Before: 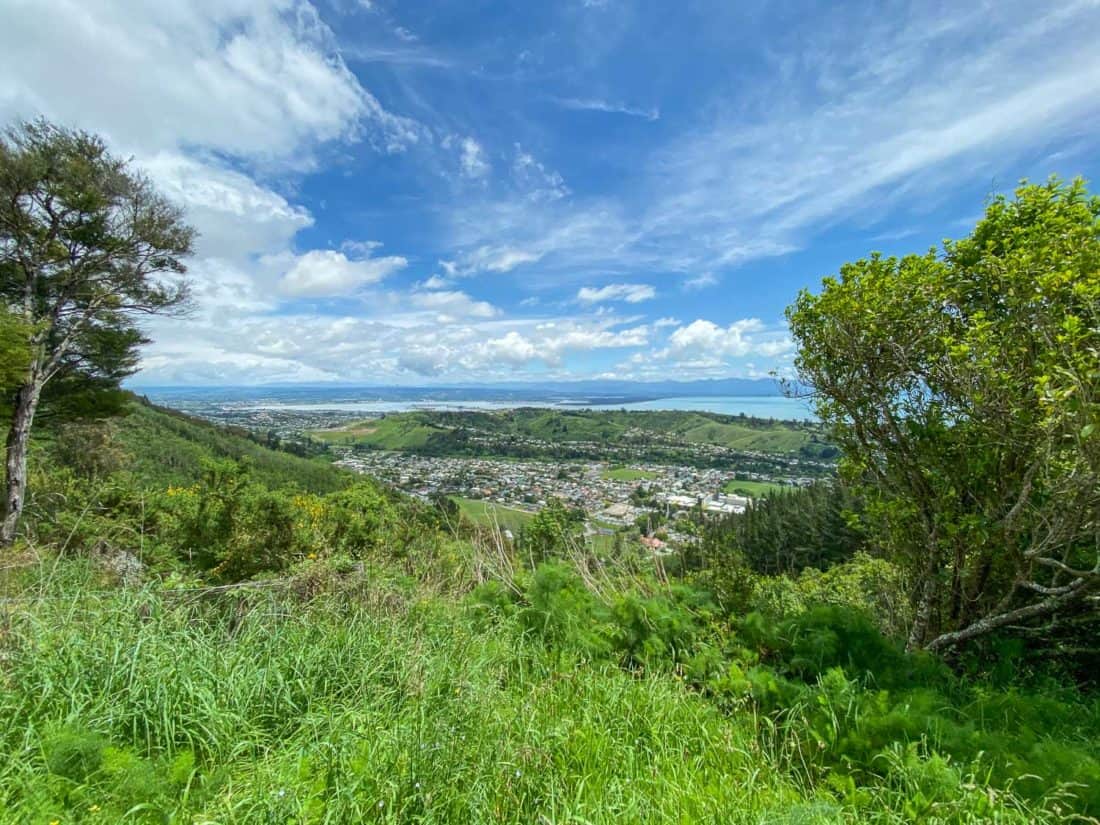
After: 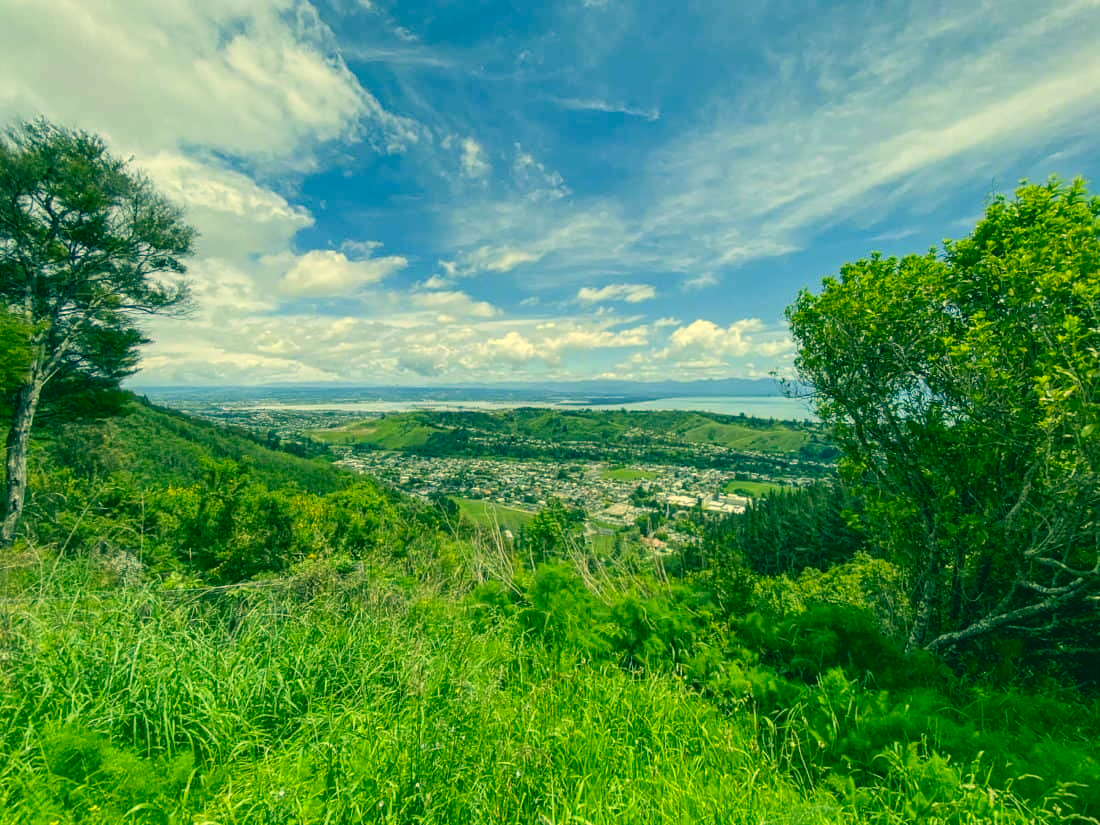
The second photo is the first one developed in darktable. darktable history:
color correction: highlights a* 1.83, highlights b* 33.87, shadows a* -37.04, shadows b* -6.19
